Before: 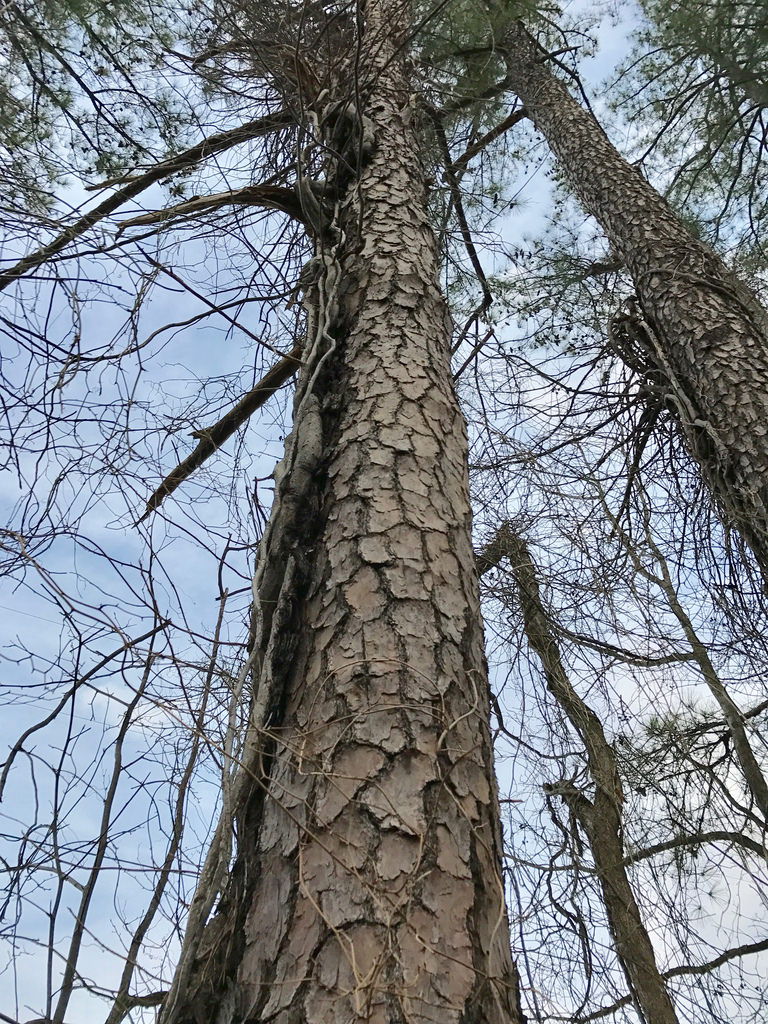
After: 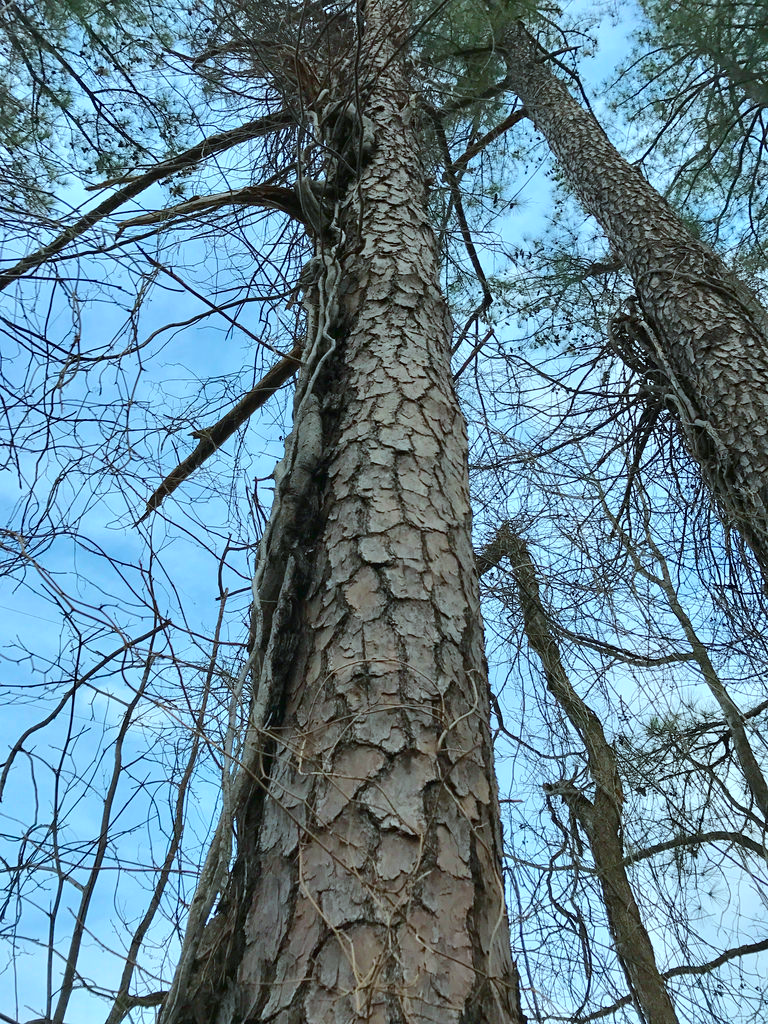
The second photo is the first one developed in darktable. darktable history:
color correction: highlights a* -11.71, highlights b* -15.58
color balance: output saturation 120%
